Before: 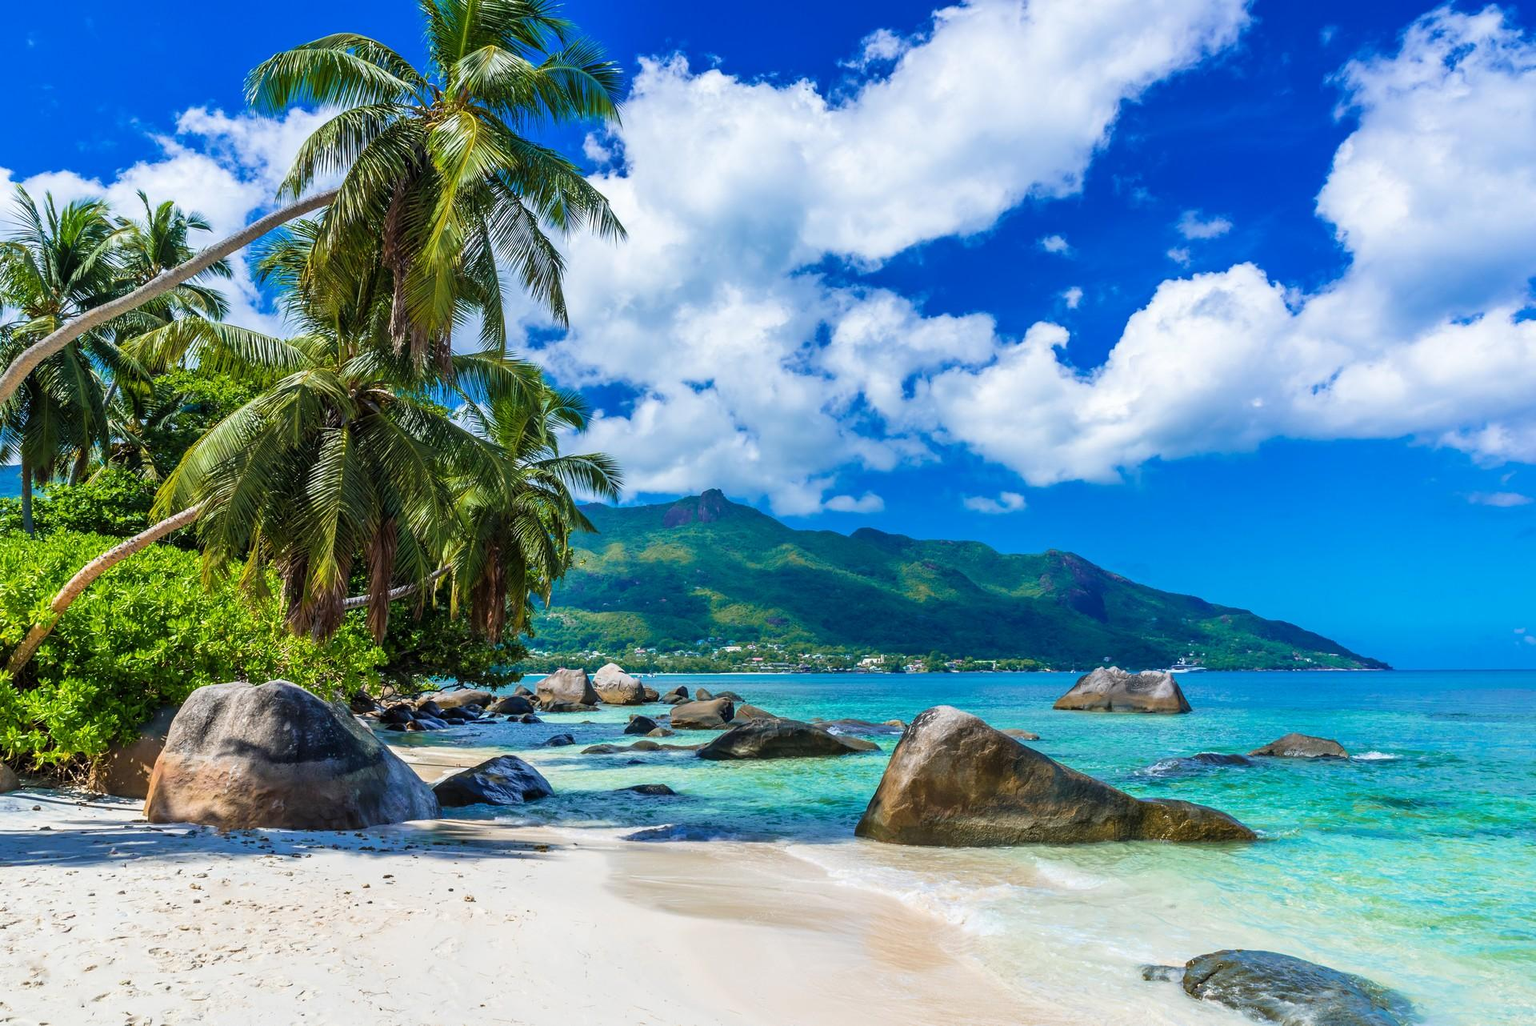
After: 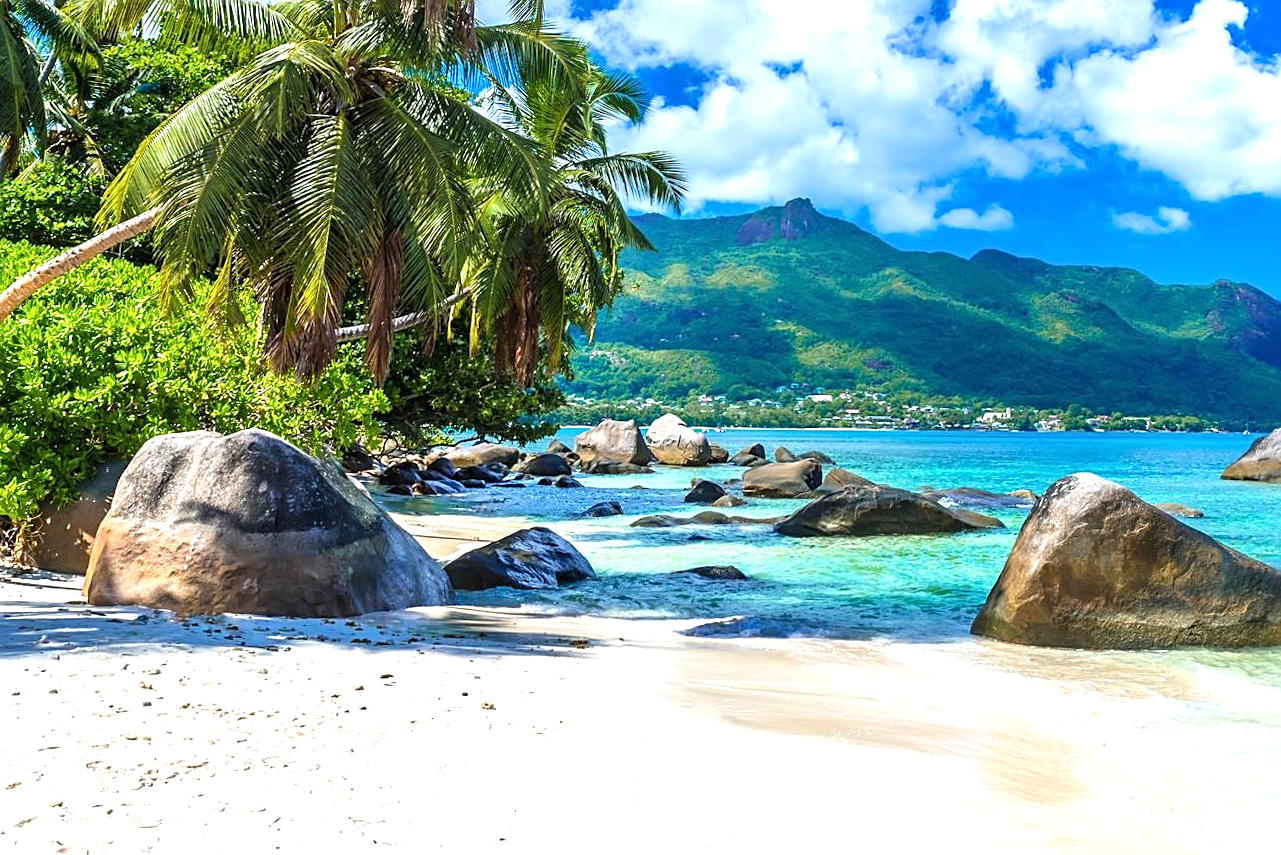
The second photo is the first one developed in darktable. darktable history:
crop and rotate: angle -0.82°, left 3.85%, top 31.828%, right 27.992%
exposure: black level correction 0, exposure 0.7 EV, compensate exposure bias true, compensate highlight preservation false
sharpen: on, module defaults
